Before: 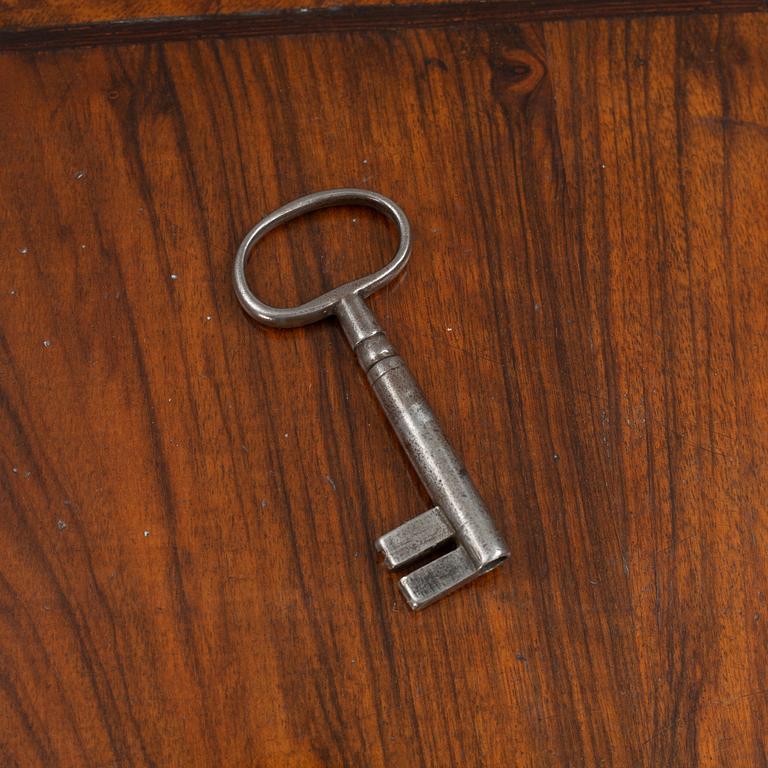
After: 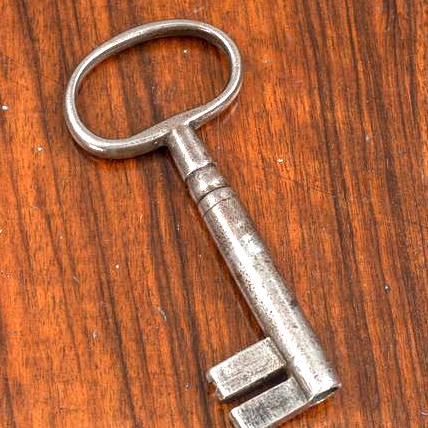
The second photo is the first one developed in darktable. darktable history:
exposure: black level correction 0, exposure 1.55 EV, compensate exposure bias true, compensate highlight preservation false
shadows and highlights: shadows -24.28, highlights 49.77, soften with gaussian
tone equalizer: on, module defaults
local contrast: on, module defaults
crop and rotate: left 22.13%, top 22.054%, right 22.026%, bottom 22.102%
